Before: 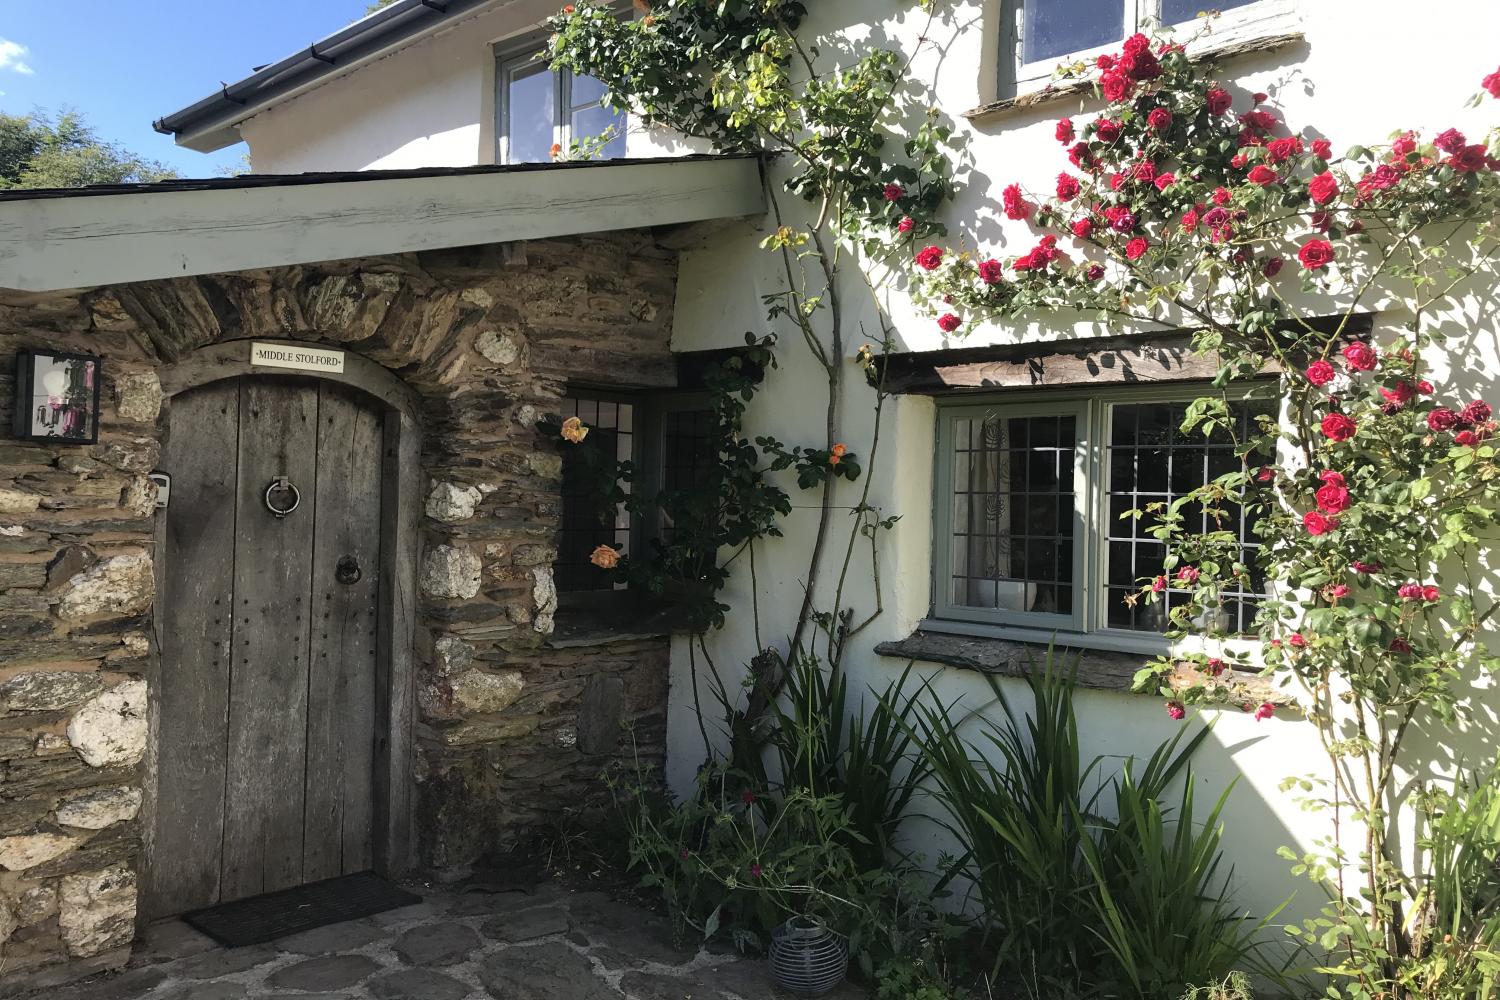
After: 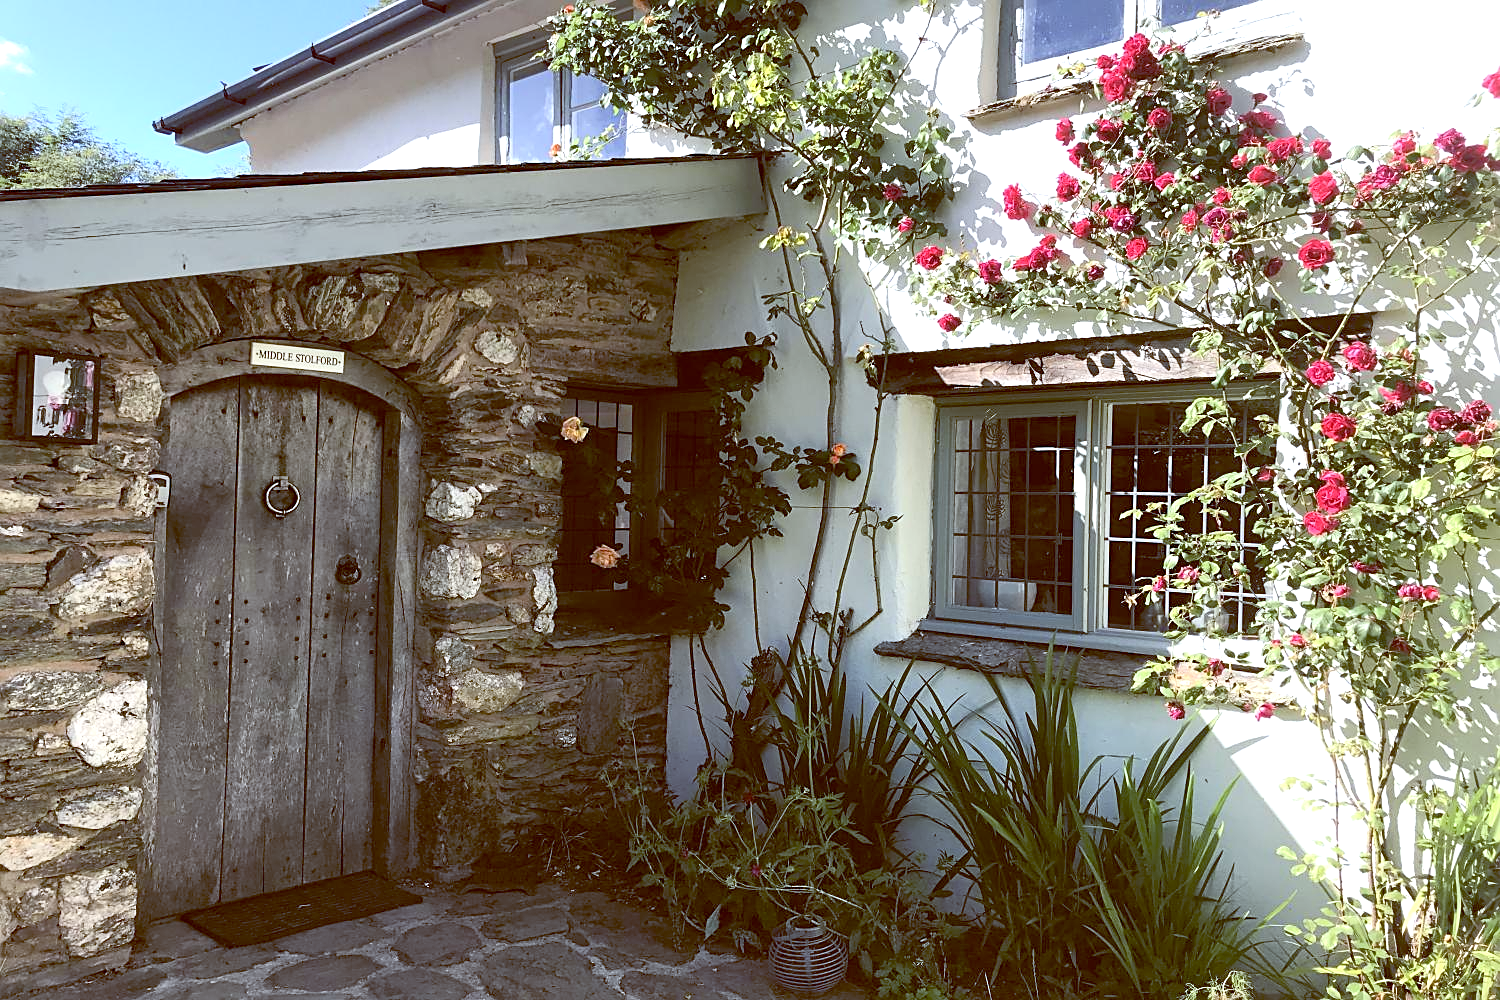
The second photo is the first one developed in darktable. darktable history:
exposure: exposure 0.493 EV, compensate highlight preservation false
sharpen: on, module defaults
shadows and highlights: shadows 43.06, highlights 6.94
color balance: lift [1, 1.015, 1.004, 0.985], gamma [1, 0.958, 0.971, 1.042], gain [1, 0.956, 0.977, 1.044]
contrast brightness saturation: contrast 0.15, brightness 0.05
white balance: red 0.983, blue 1.036
